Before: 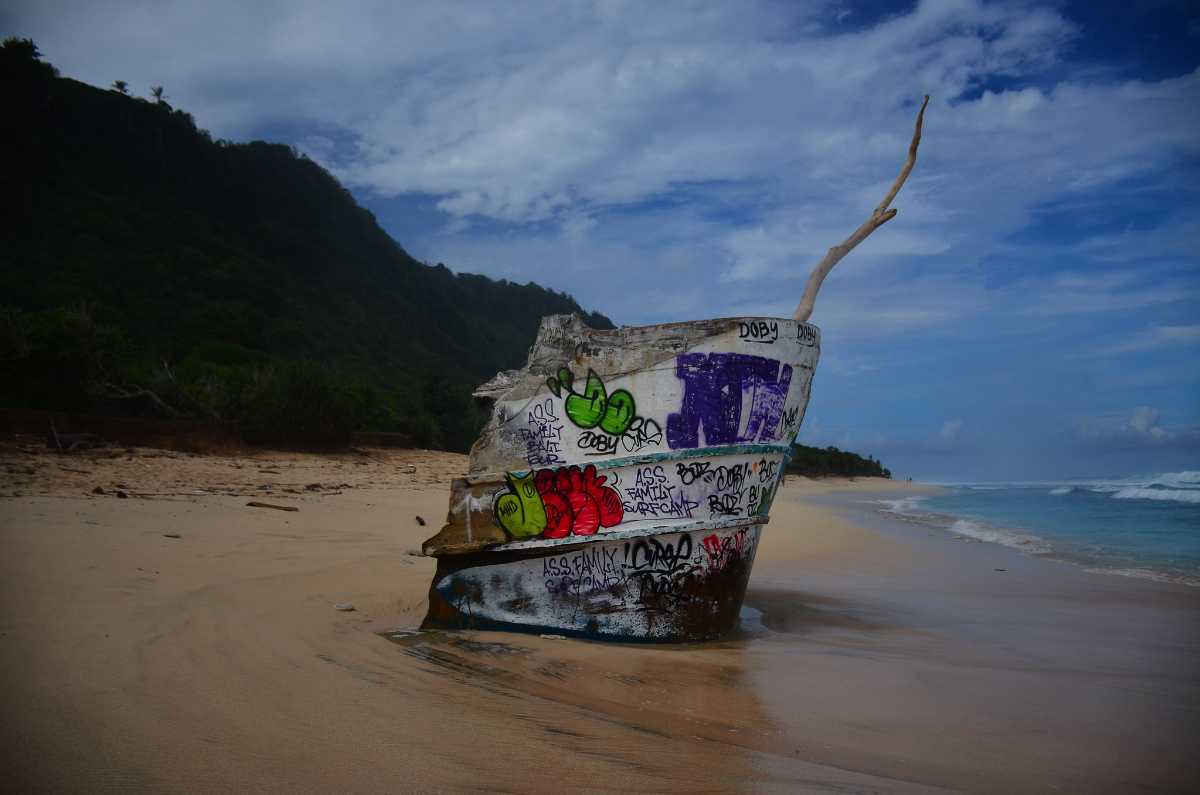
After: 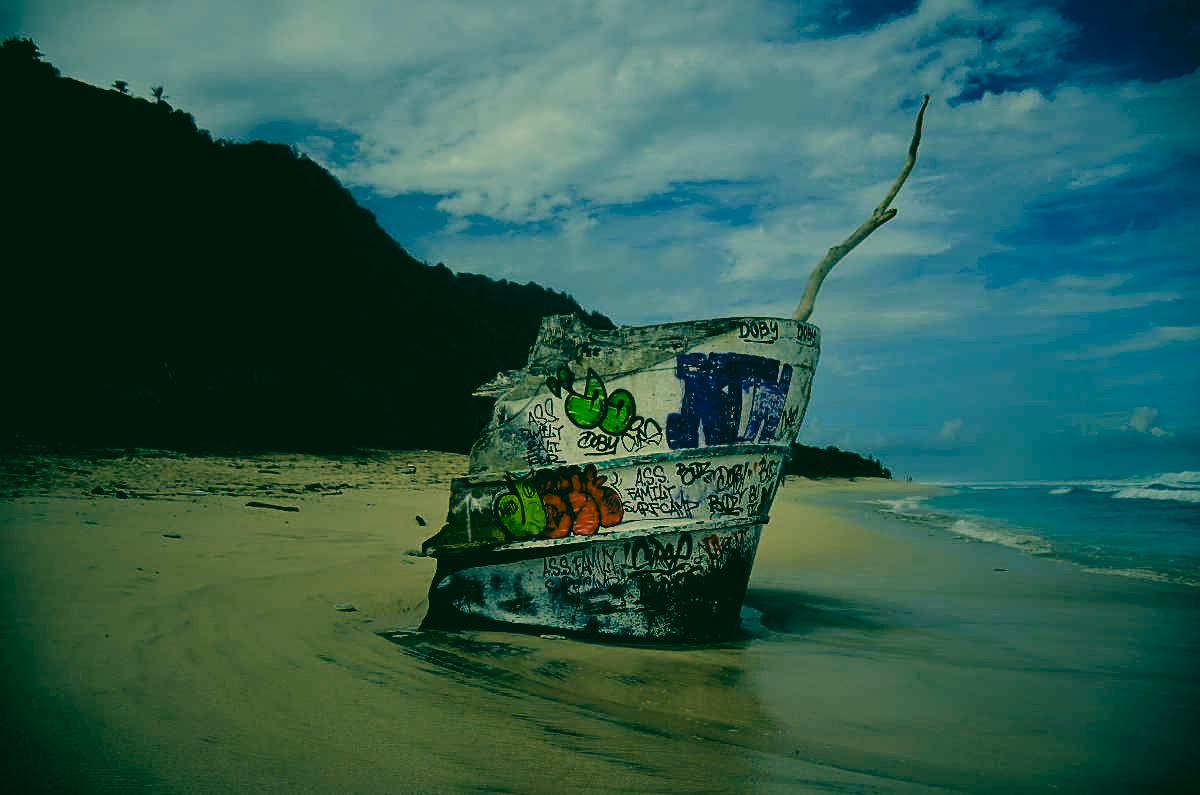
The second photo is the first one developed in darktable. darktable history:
color correction: highlights a* 1.73, highlights b* 34.55, shadows a* -36.53, shadows b* -5.47
filmic rgb: middle gray luminance 10.04%, black relative exposure -8.6 EV, white relative exposure 3.27 EV, target black luminance 0%, hardness 5.2, latitude 44.6%, contrast 1.304, highlights saturation mix 3.85%, shadows ↔ highlights balance 23.92%, iterations of high-quality reconstruction 0
sharpen: on, module defaults
